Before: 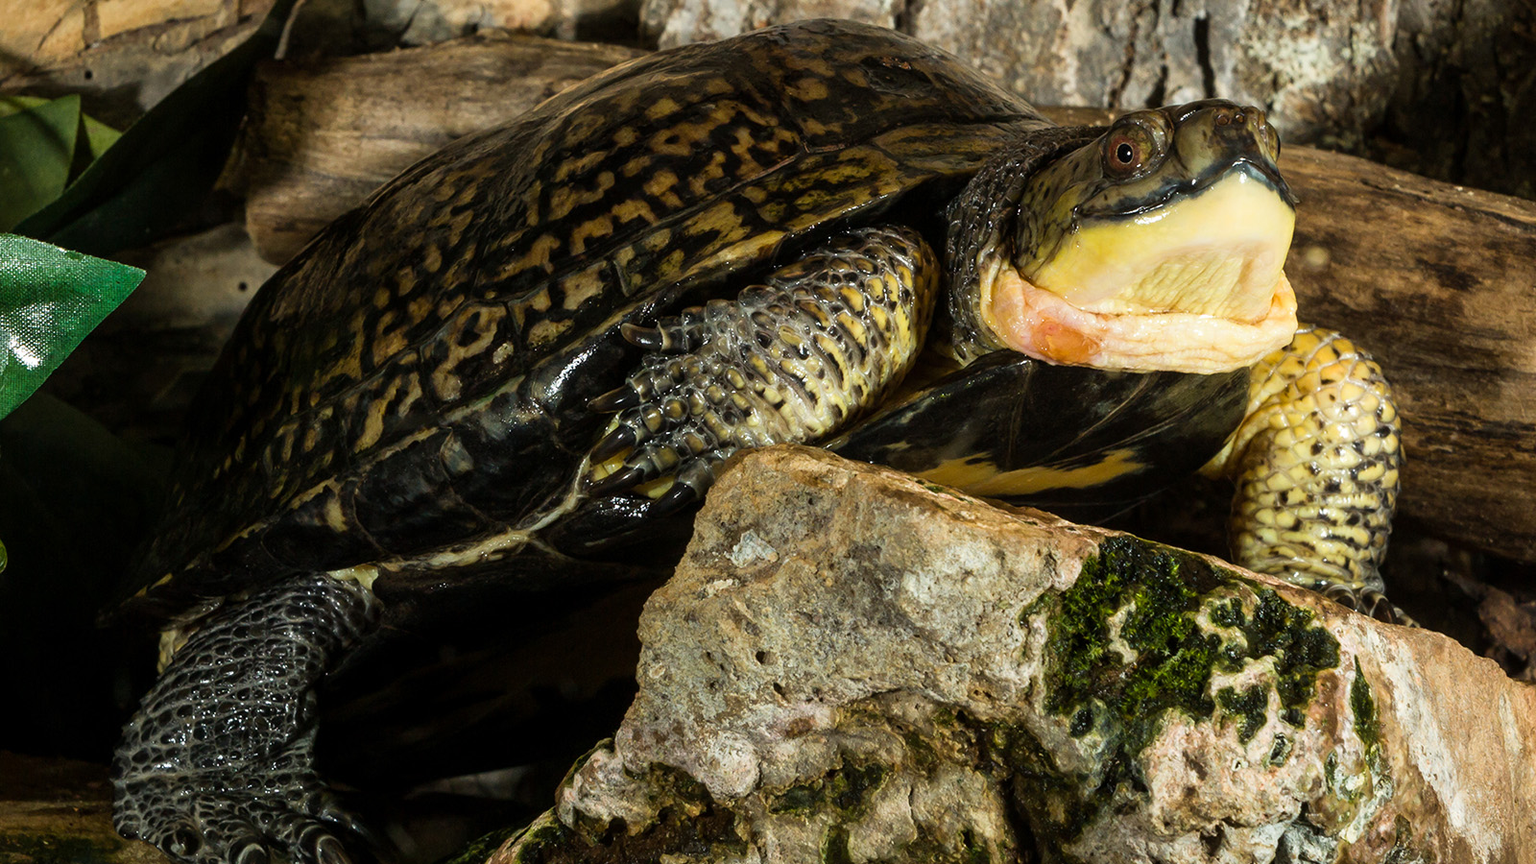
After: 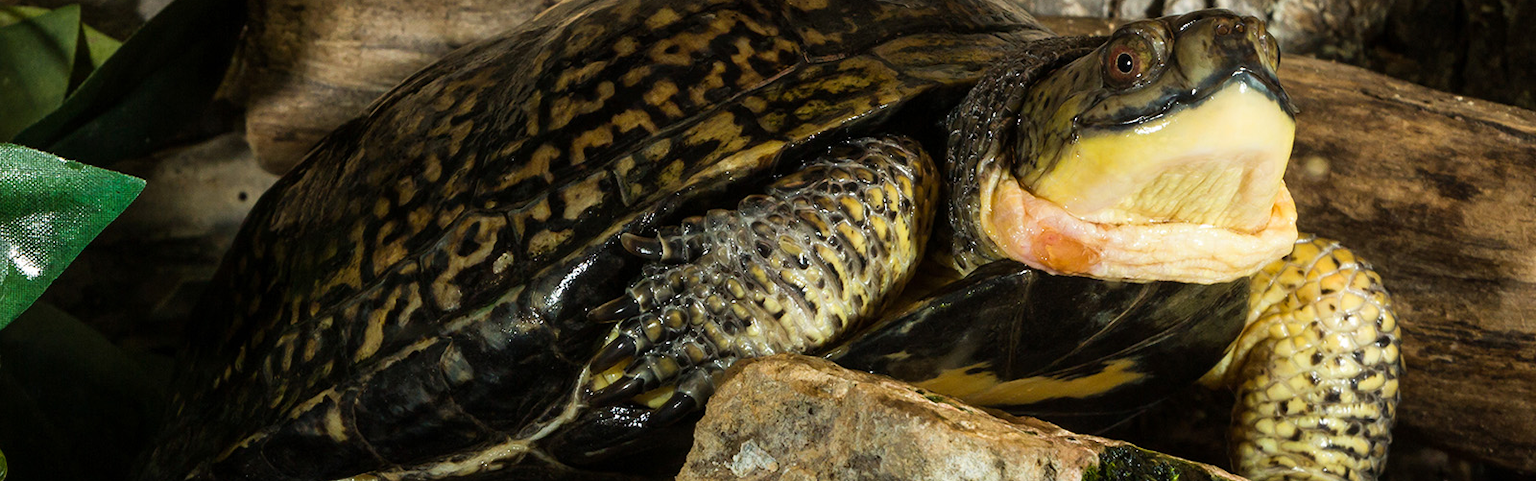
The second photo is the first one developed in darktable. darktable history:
crop and rotate: top 10.555%, bottom 33.655%
